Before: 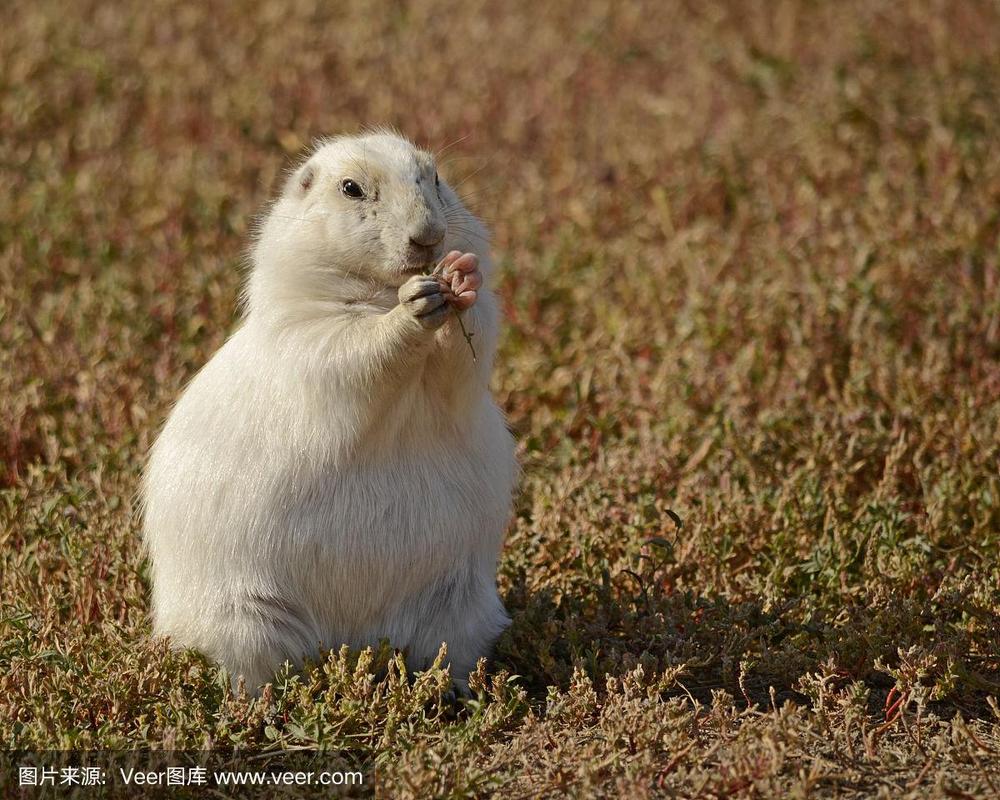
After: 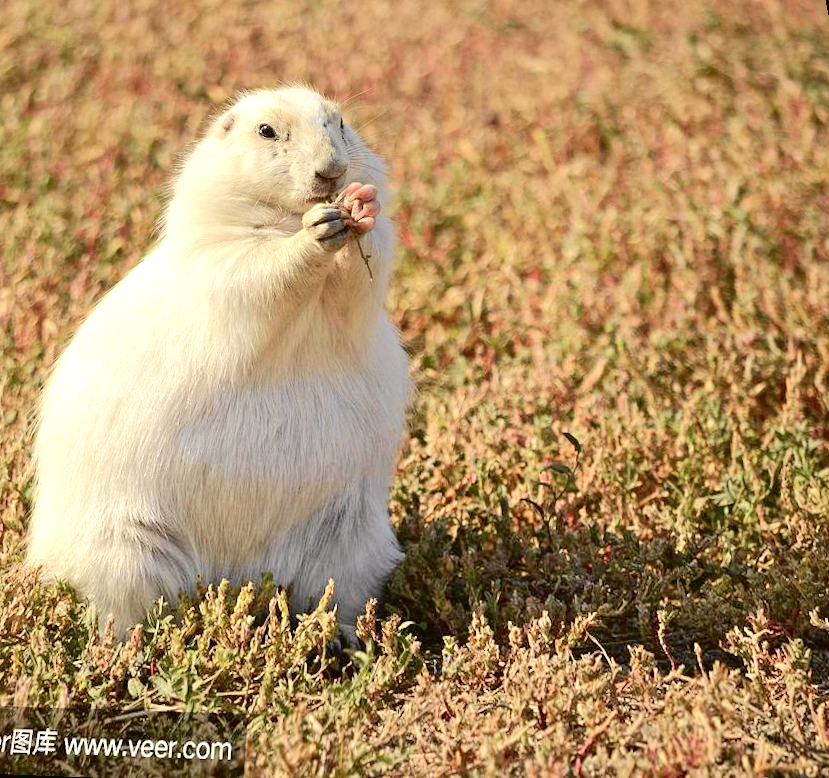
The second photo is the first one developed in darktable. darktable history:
exposure: black level correction 0, exposure 0.953 EV, compensate exposure bias true, compensate highlight preservation false
tone curve: curves: ch0 [(0, 0.019) (0.066, 0.043) (0.189, 0.182) (0.359, 0.417) (0.485, 0.576) (0.656, 0.734) (0.851, 0.861) (0.997, 0.959)]; ch1 [(0, 0) (0.179, 0.123) (0.381, 0.36) (0.425, 0.41) (0.474, 0.472) (0.499, 0.501) (0.514, 0.517) (0.571, 0.584) (0.649, 0.677) (0.812, 0.856) (1, 1)]; ch2 [(0, 0) (0.246, 0.214) (0.421, 0.427) (0.459, 0.484) (0.5, 0.504) (0.518, 0.523) (0.529, 0.544) (0.56, 0.581) (0.617, 0.631) (0.744, 0.734) (0.867, 0.821) (0.993, 0.889)], color space Lab, independent channels, preserve colors none
rotate and perspective: rotation 0.72°, lens shift (vertical) -0.352, lens shift (horizontal) -0.051, crop left 0.152, crop right 0.859, crop top 0.019, crop bottom 0.964
